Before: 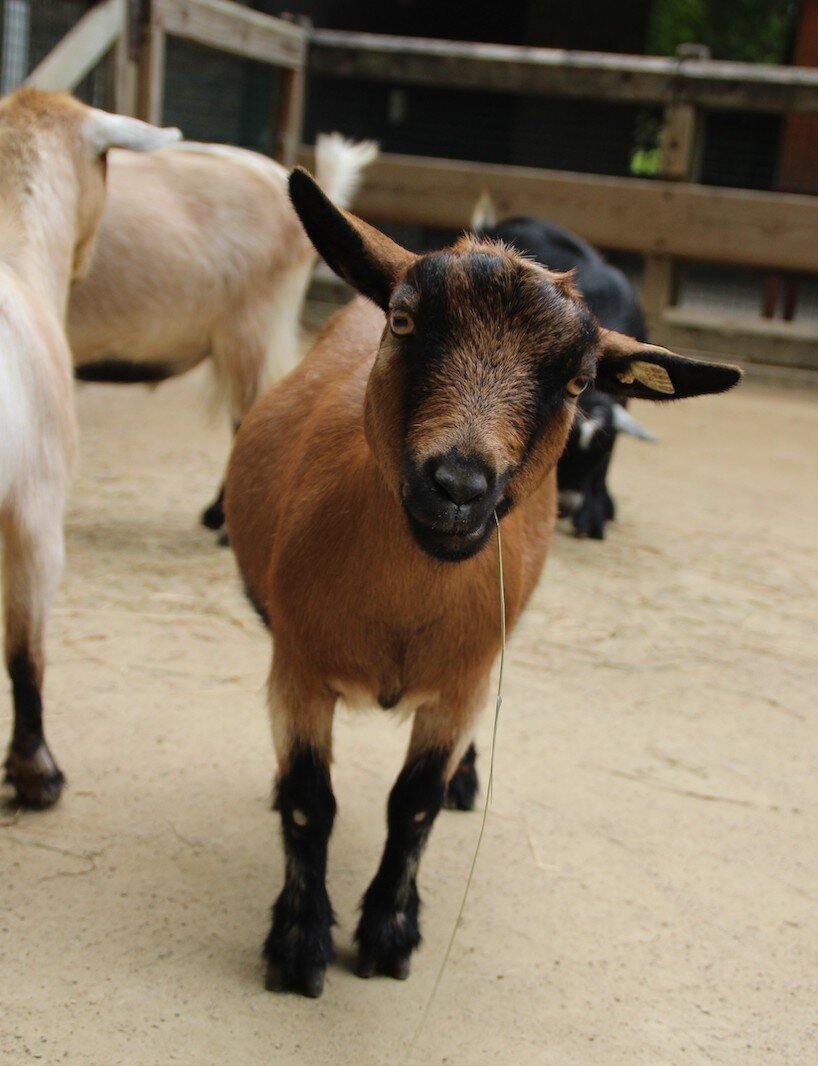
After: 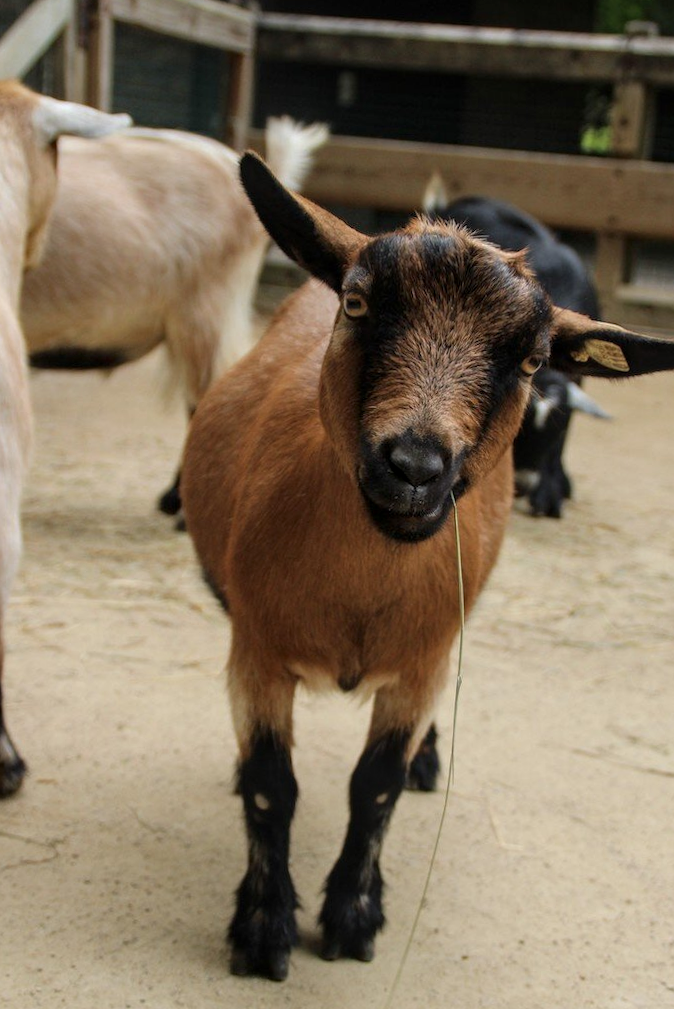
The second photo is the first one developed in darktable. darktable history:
crop and rotate: angle 1°, left 4.281%, top 0.642%, right 11.383%, bottom 2.486%
local contrast: on, module defaults
